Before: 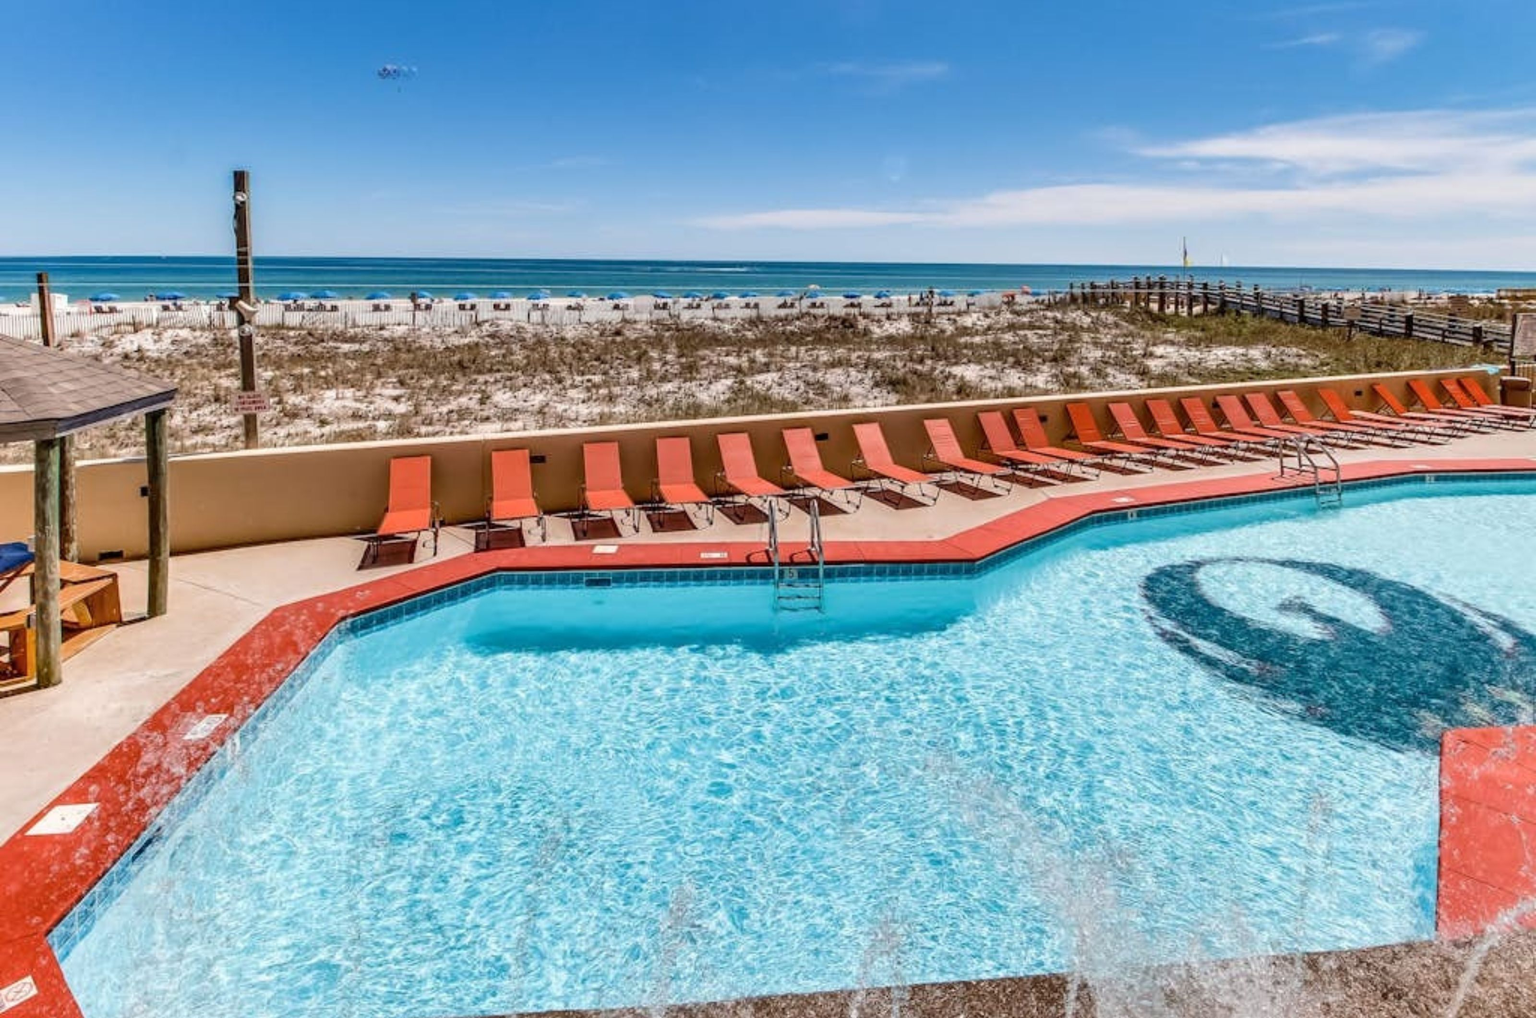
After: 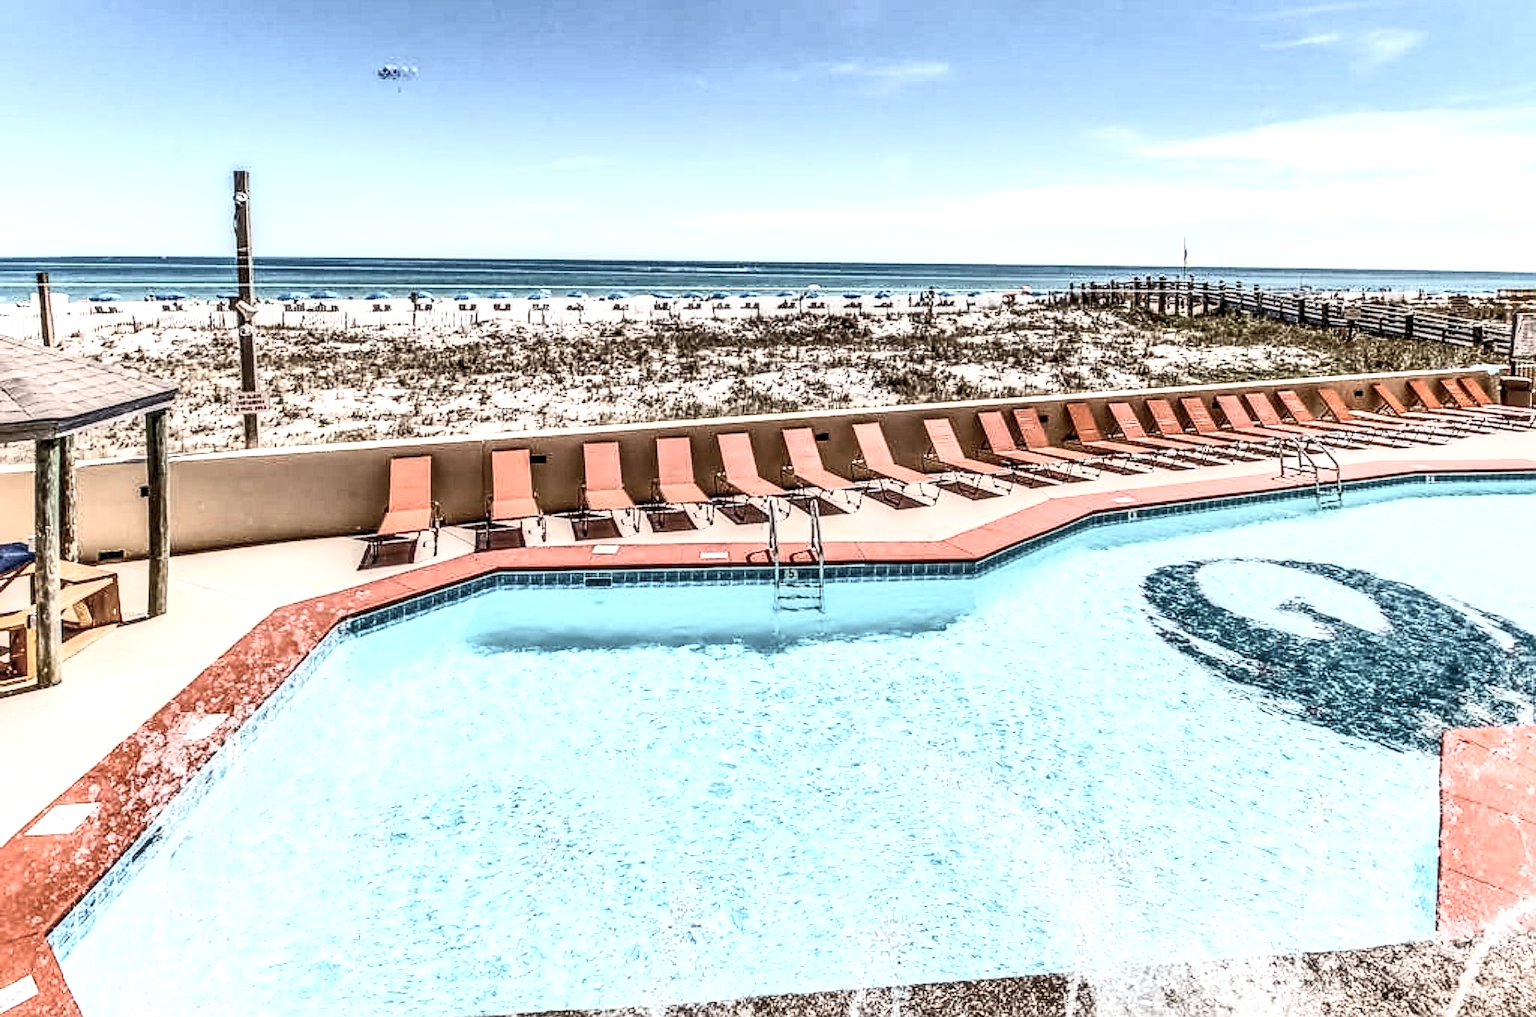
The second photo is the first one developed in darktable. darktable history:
sharpen: radius 2.533, amount 0.627
local contrast: highlights 2%, shadows 5%, detail 181%
contrast brightness saturation: contrast 0.555, brightness 0.576, saturation -0.343
